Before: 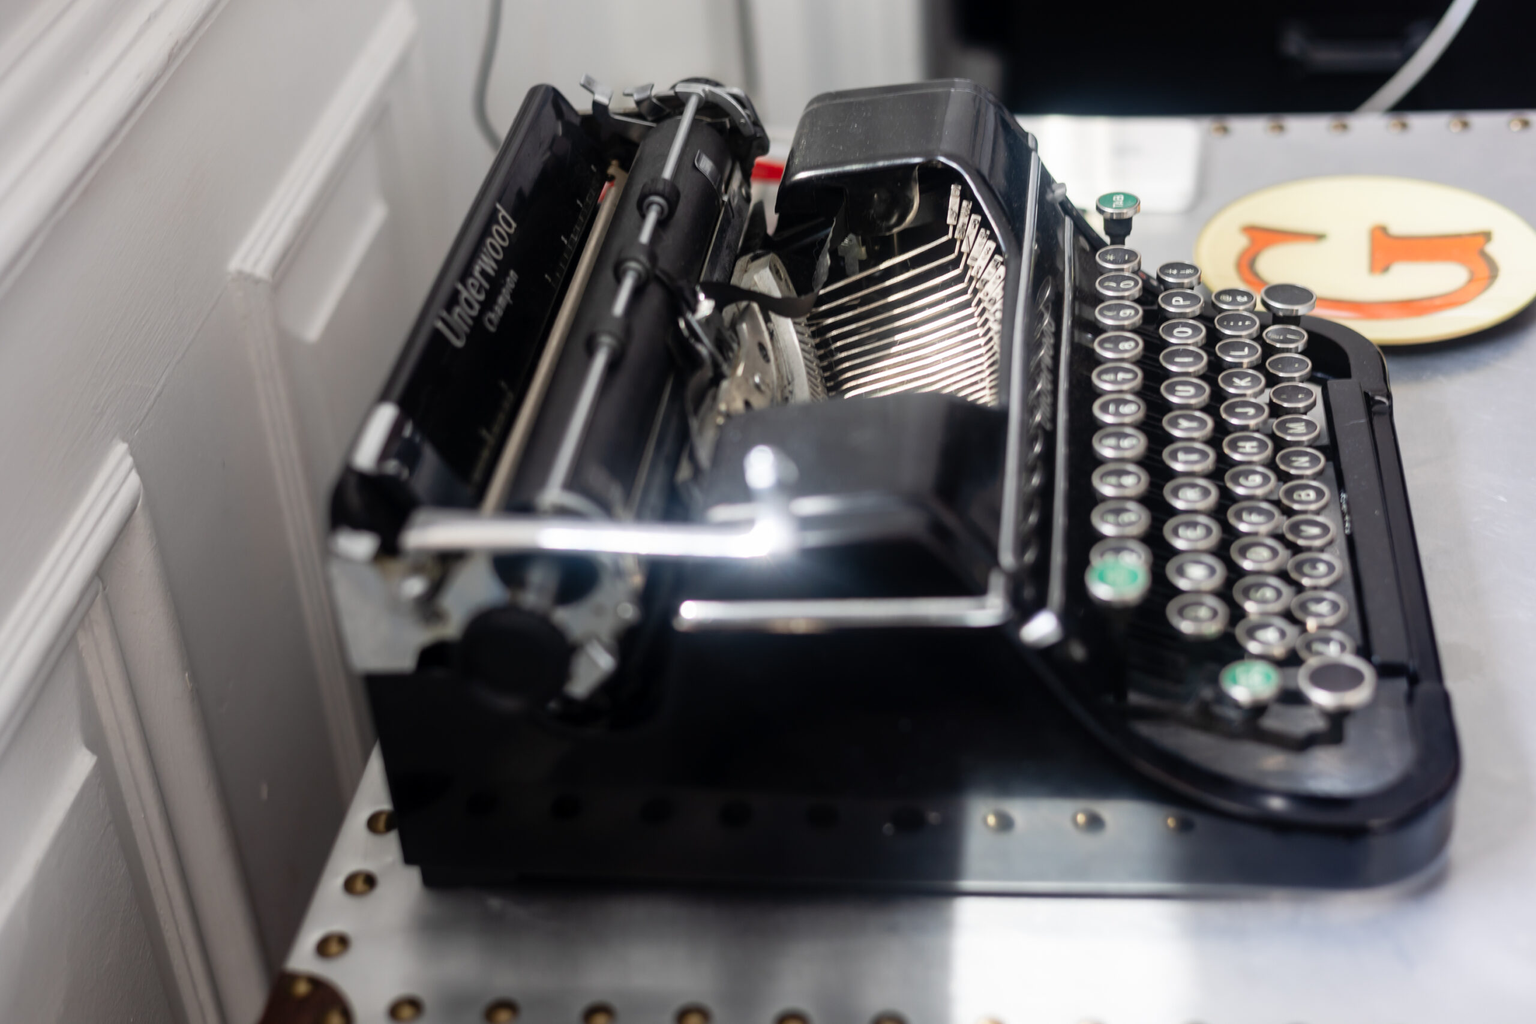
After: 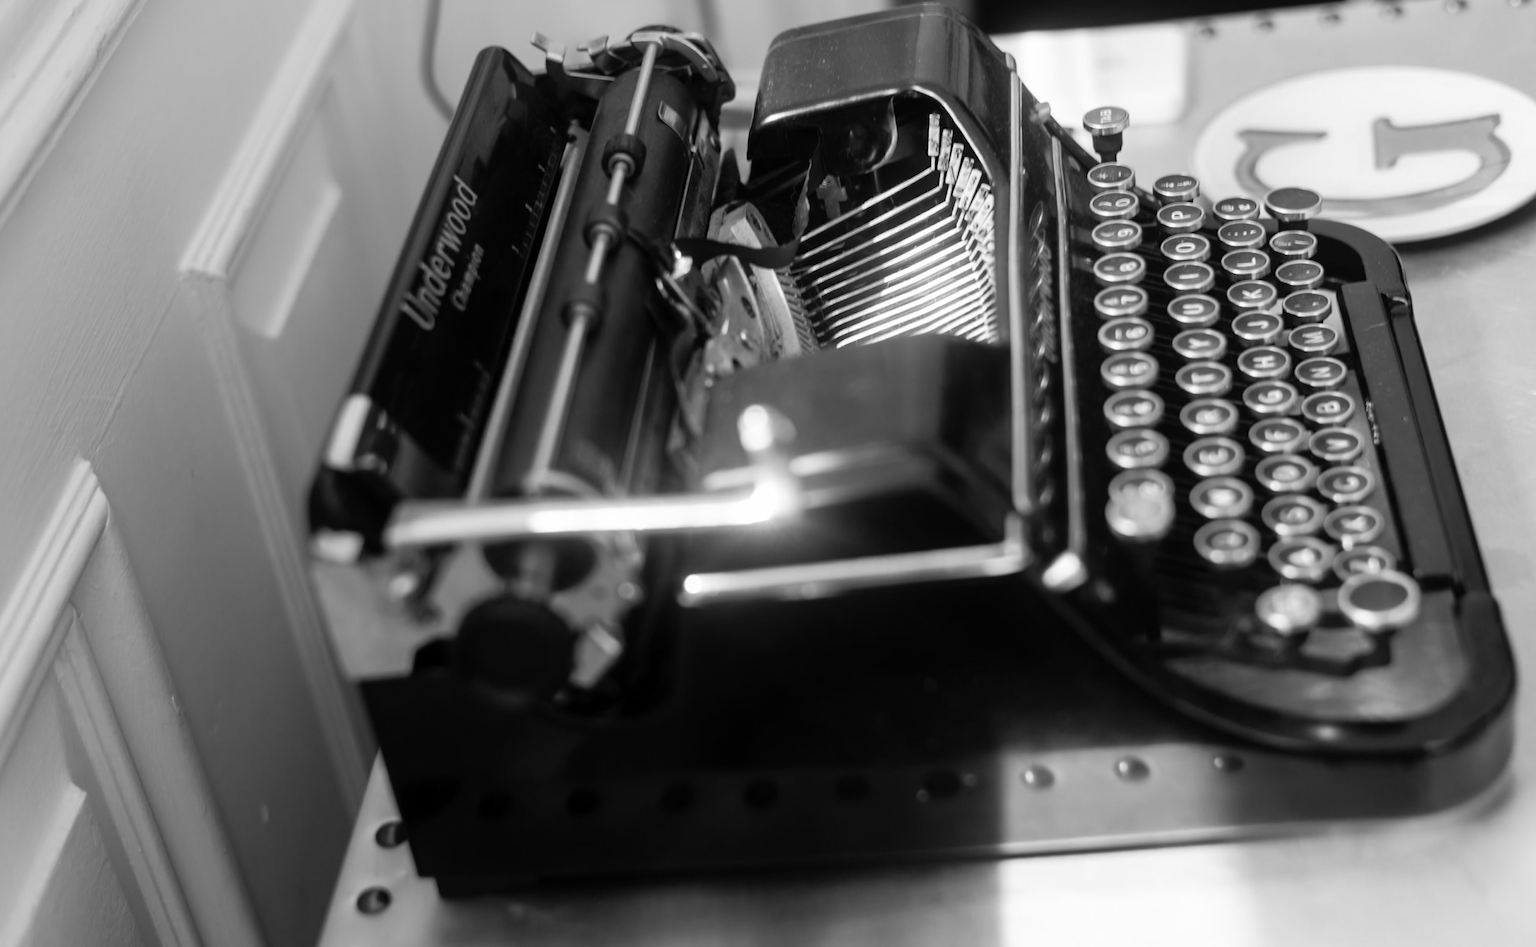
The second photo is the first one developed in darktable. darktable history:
rotate and perspective: rotation -5°, crop left 0.05, crop right 0.952, crop top 0.11, crop bottom 0.89
monochrome: on, module defaults
